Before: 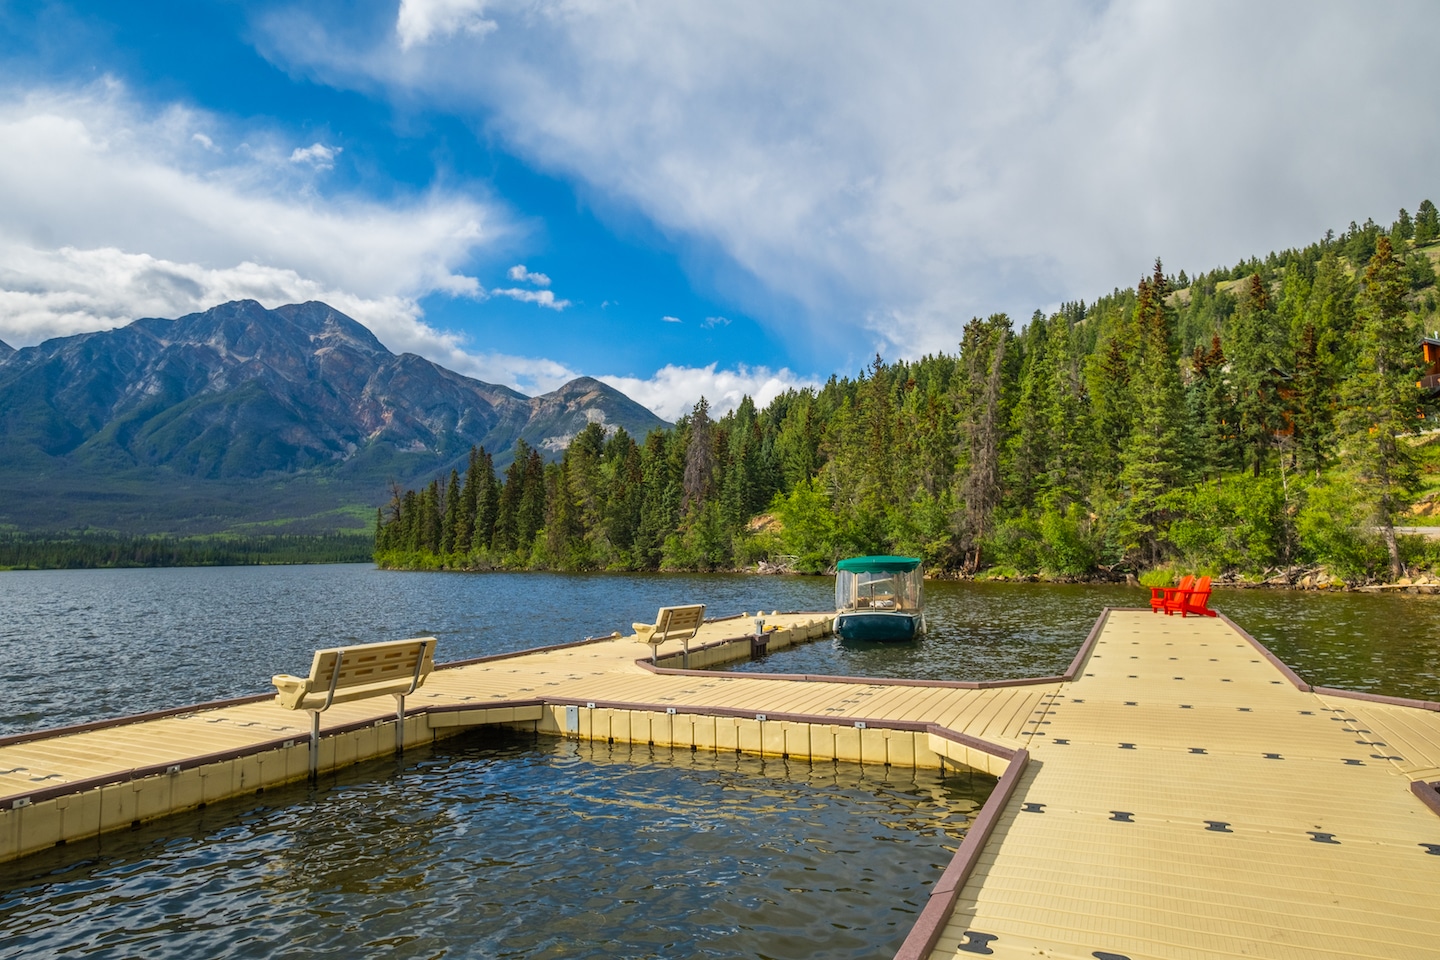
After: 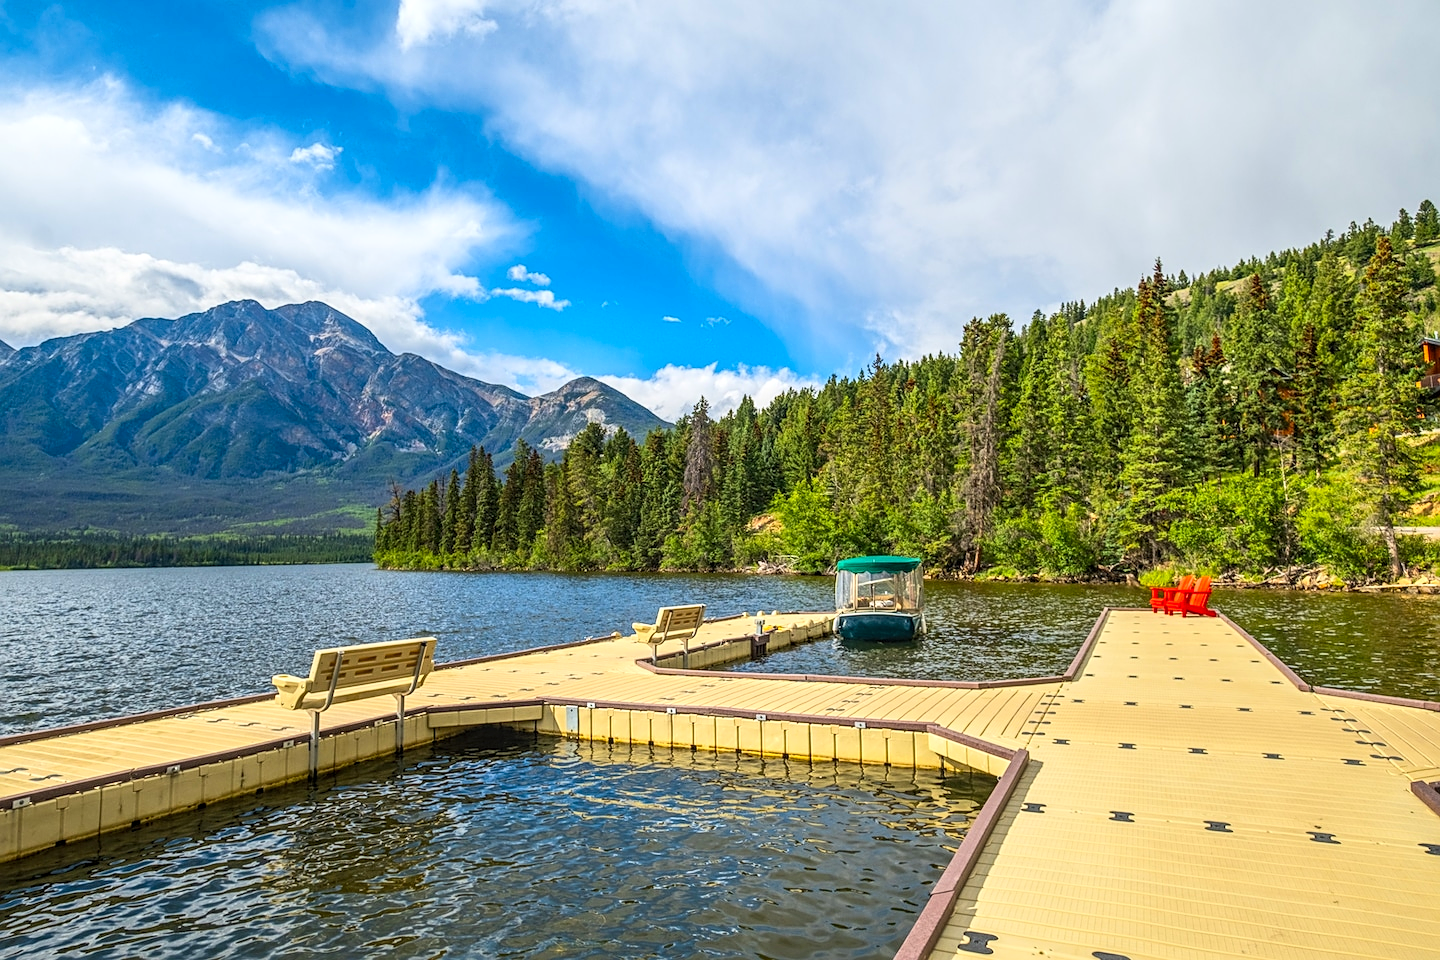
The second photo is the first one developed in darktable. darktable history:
local contrast: on, module defaults
sharpen: on, module defaults
contrast brightness saturation: contrast 0.2, brightness 0.159, saturation 0.221
